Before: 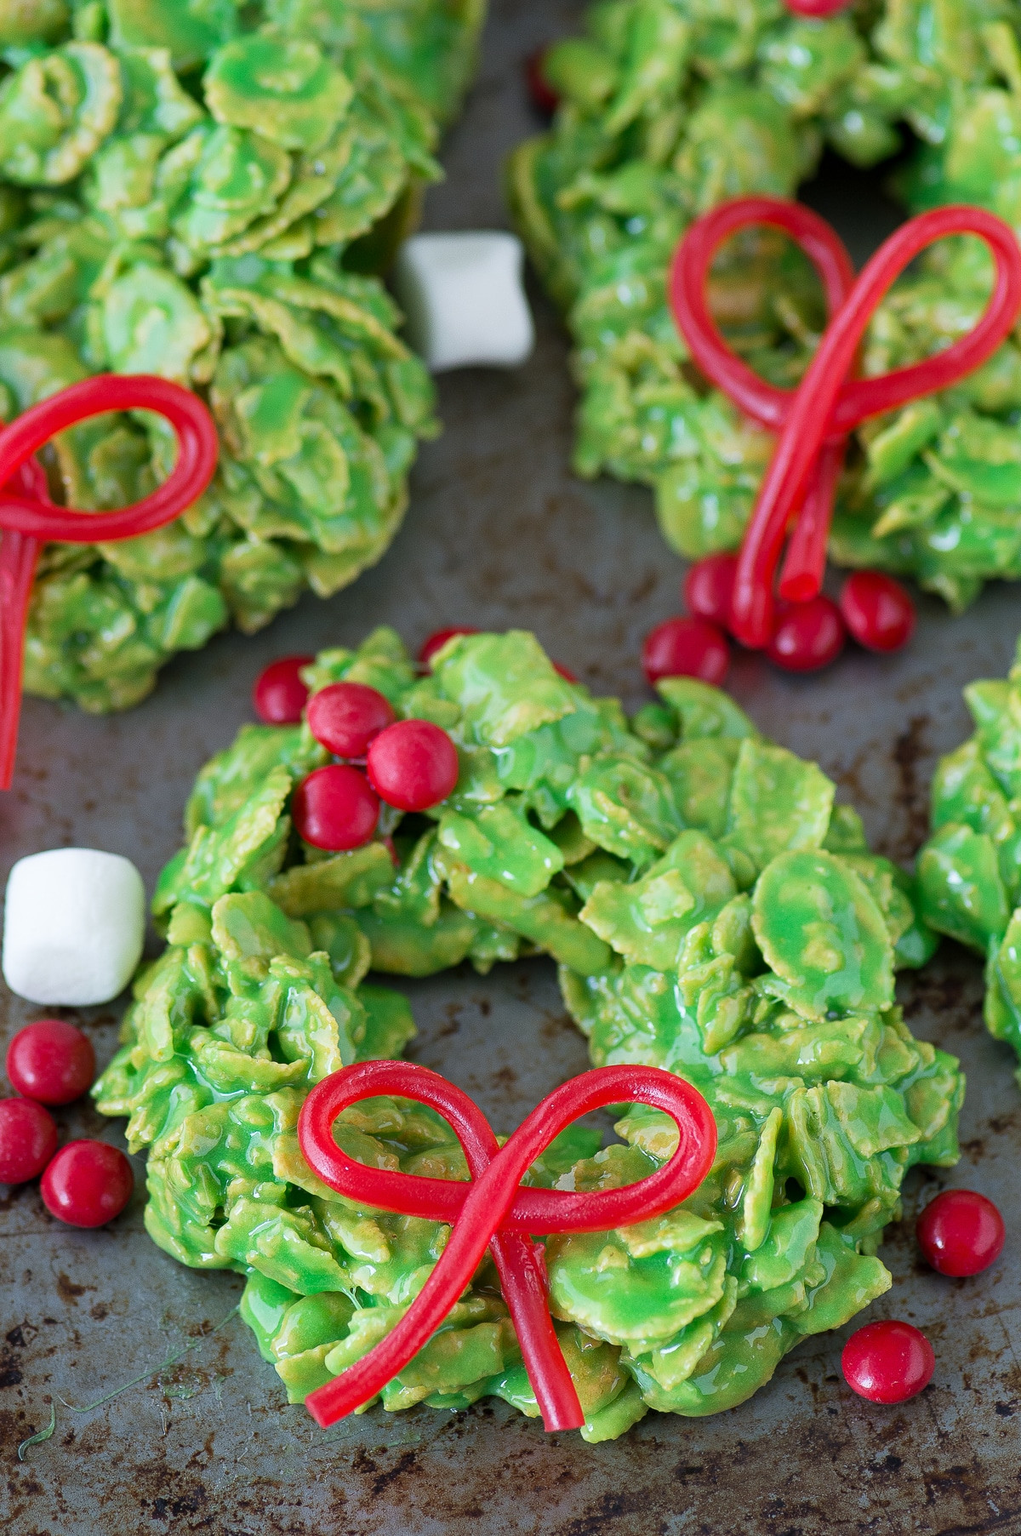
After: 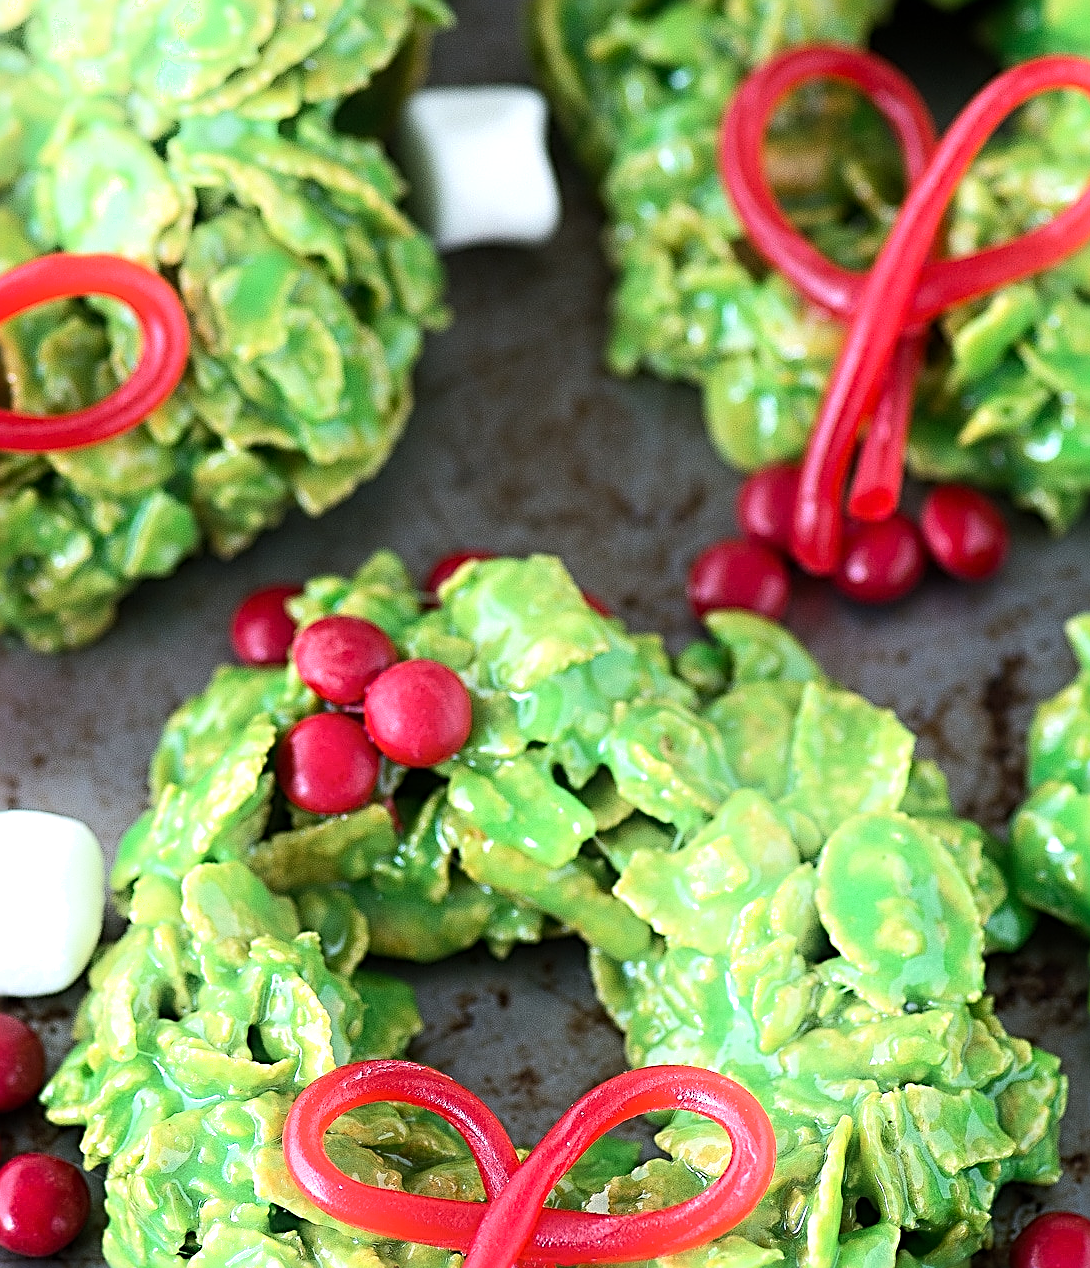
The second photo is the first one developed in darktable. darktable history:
tone equalizer: -8 EV -0.75 EV, -7 EV -0.7 EV, -6 EV -0.6 EV, -5 EV -0.4 EV, -3 EV 0.4 EV, -2 EV 0.6 EV, -1 EV 0.7 EV, +0 EV 0.75 EV, edges refinement/feathering 500, mask exposure compensation -1.57 EV, preserve details no
crop: left 5.596%, top 10.314%, right 3.534%, bottom 19.395%
sharpen: radius 3.025, amount 0.757
shadows and highlights: shadows -21.3, highlights 100, soften with gaussian
